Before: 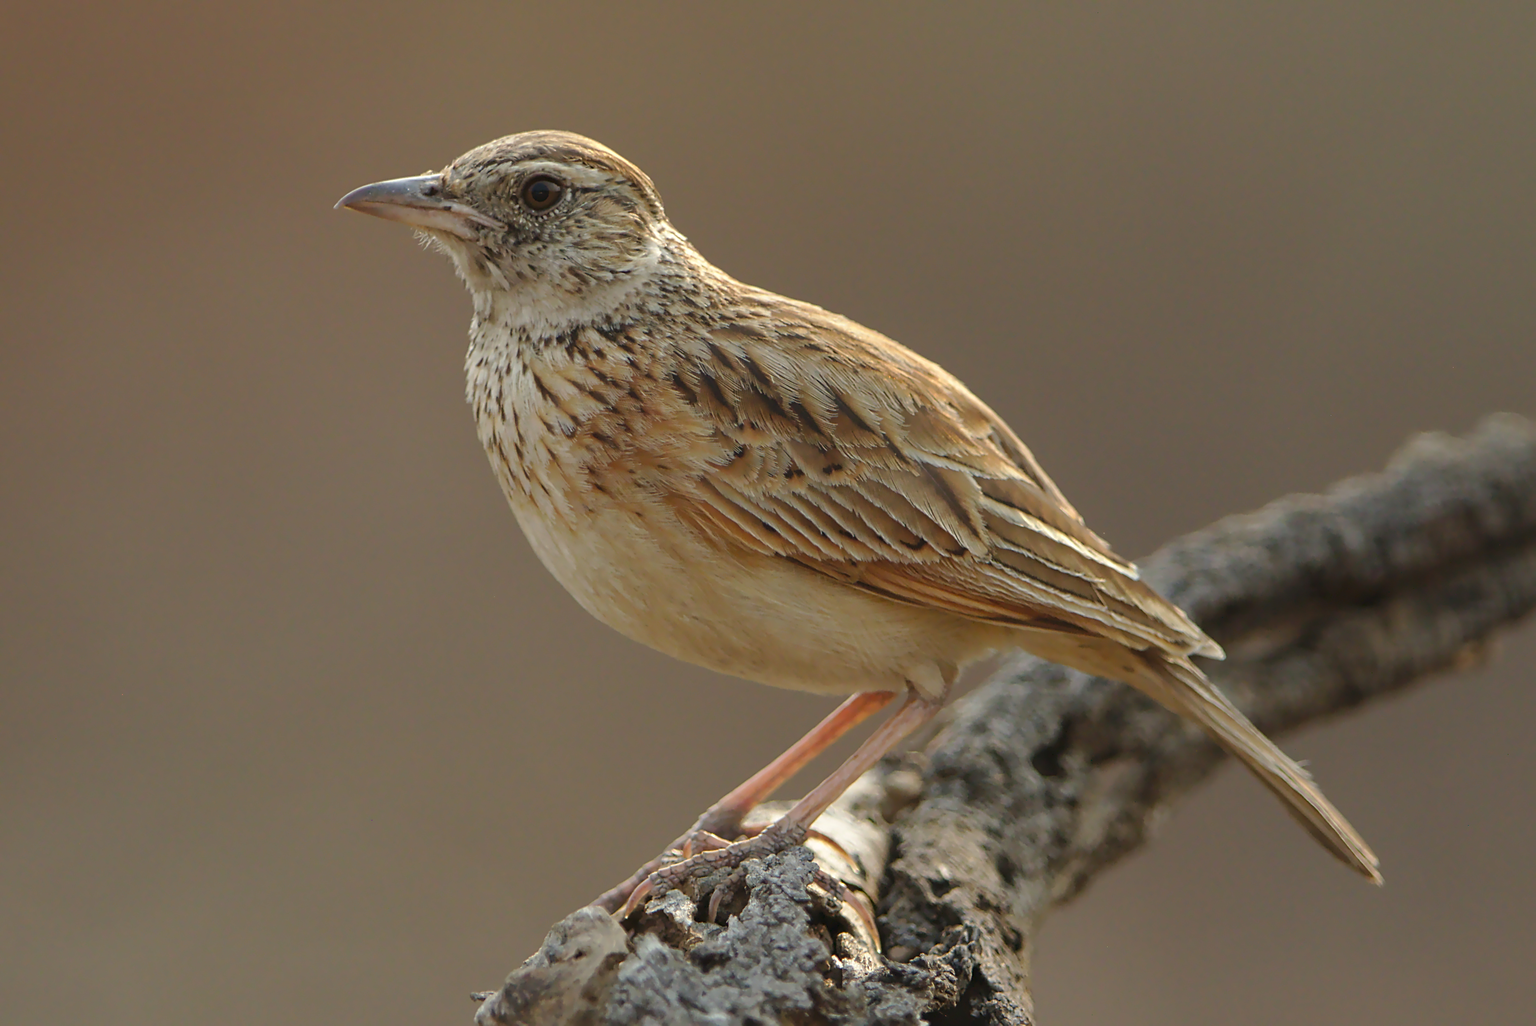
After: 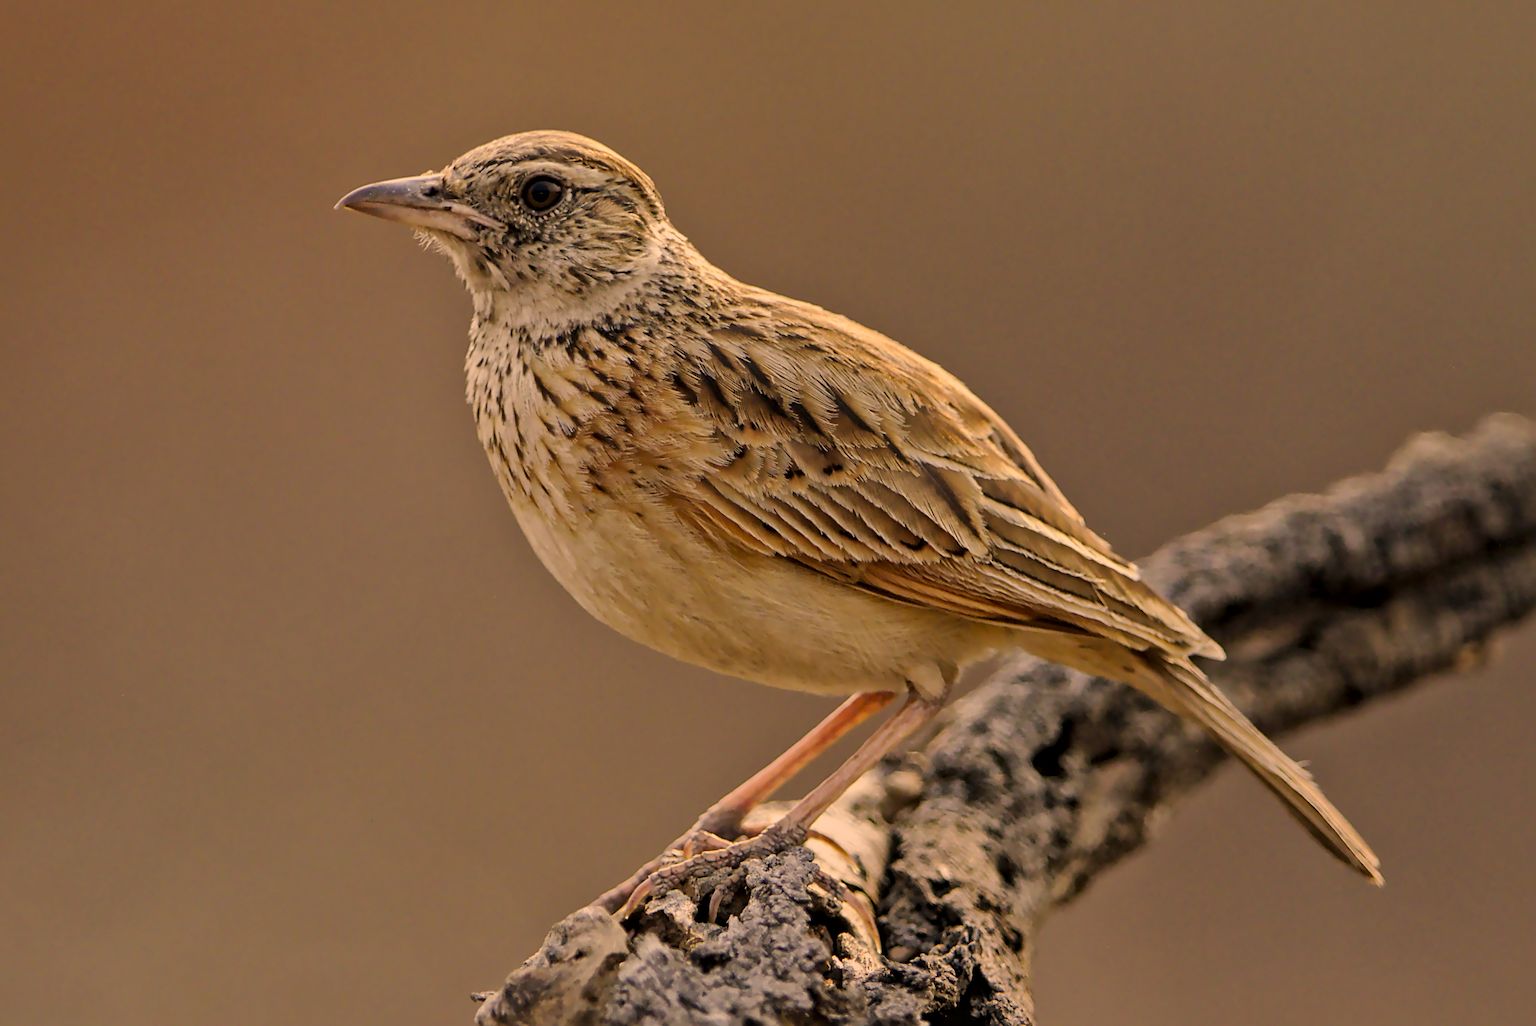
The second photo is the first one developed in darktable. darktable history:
white balance: red 1.004, blue 1.096
local contrast: mode bilateral grid, contrast 20, coarseness 50, detail 161%, midtone range 0.2
filmic rgb: black relative exposure -7.32 EV, white relative exposure 5.09 EV, hardness 3.2
color correction: highlights a* 15, highlights b* 31.55
